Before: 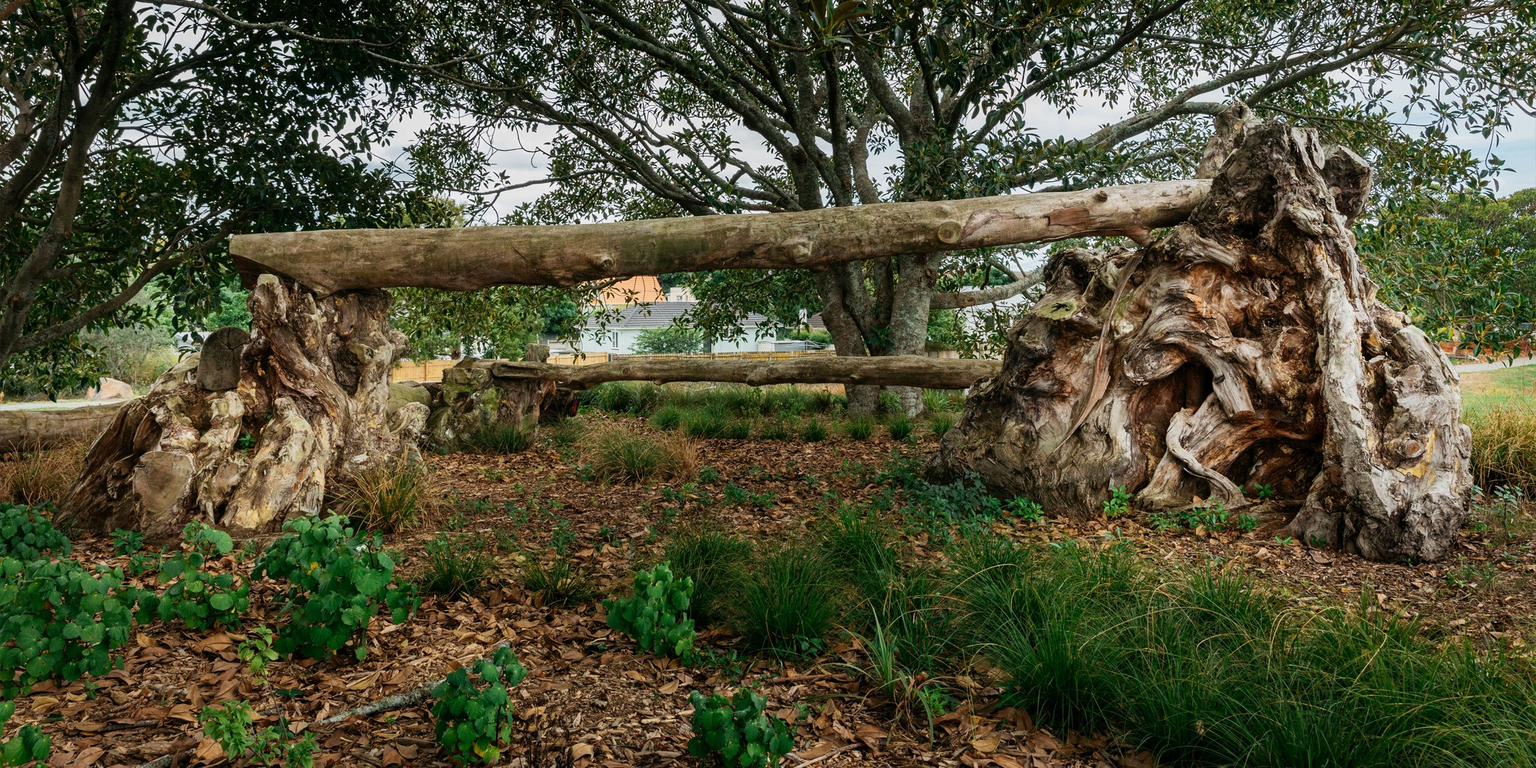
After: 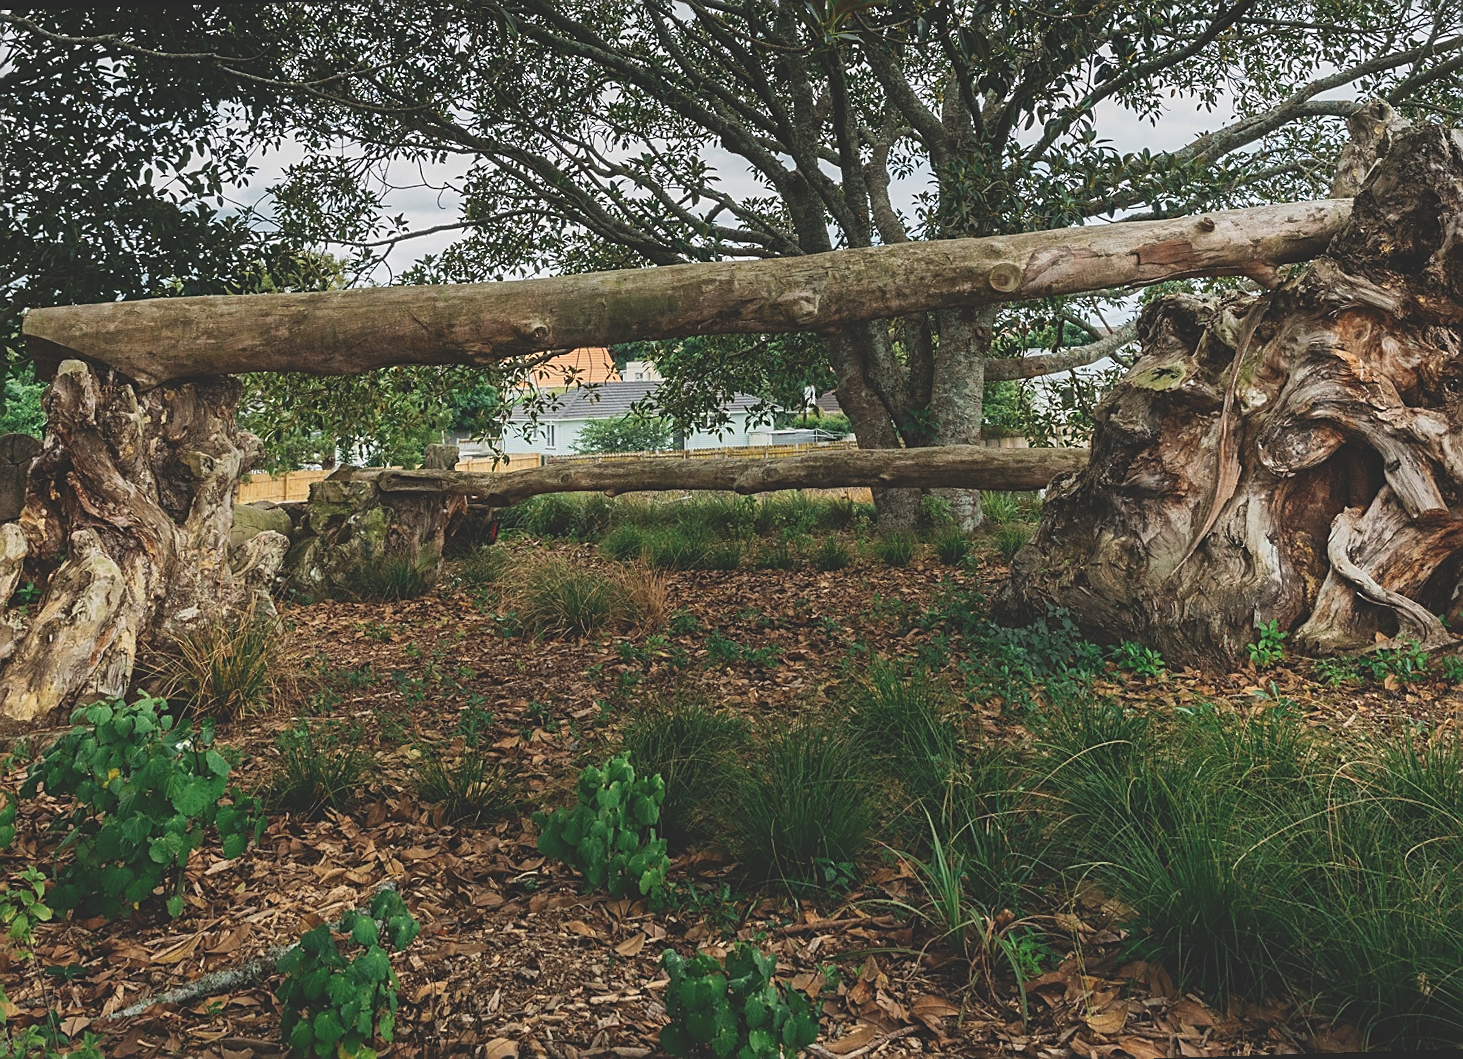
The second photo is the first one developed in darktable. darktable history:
exposure: black level correction -0.025, exposure -0.117 EV, compensate highlight preservation false
local contrast: mode bilateral grid, contrast 15, coarseness 36, detail 105%, midtone range 0.2
sharpen: on, module defaults
rotate and perspective: rotation -1.68°, lens shift (vertical) -0.146, crop left 0.049, crop right 0.912, crop top 0.032, crop bottom 0.96
crop: left 13.443%, right 13.31%
